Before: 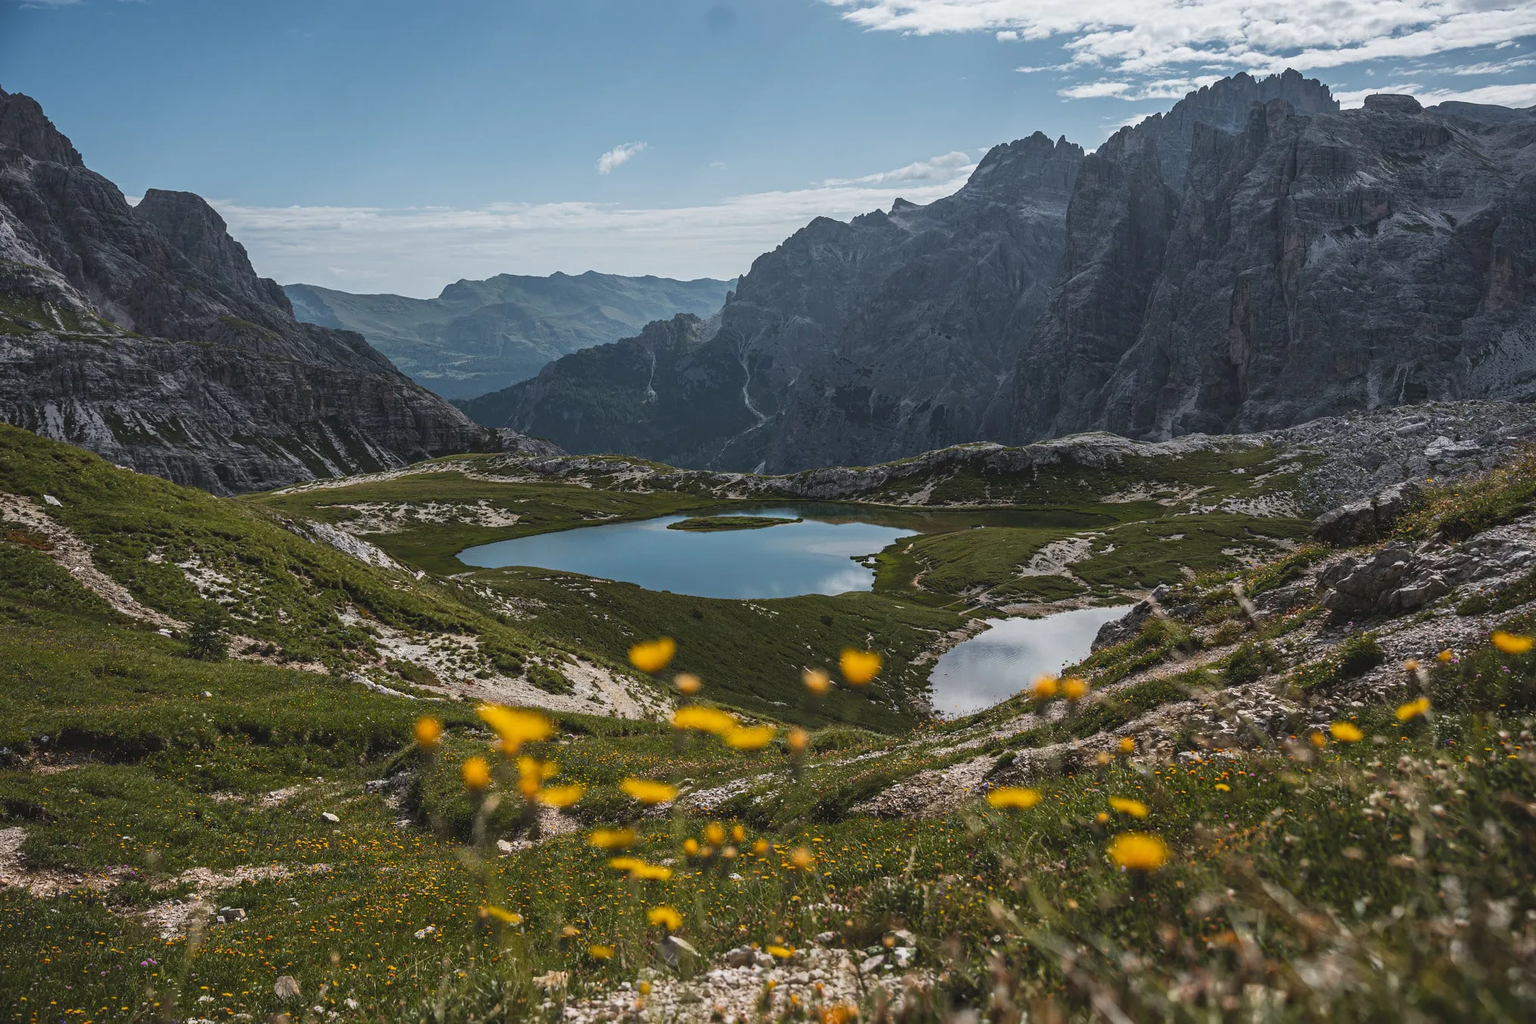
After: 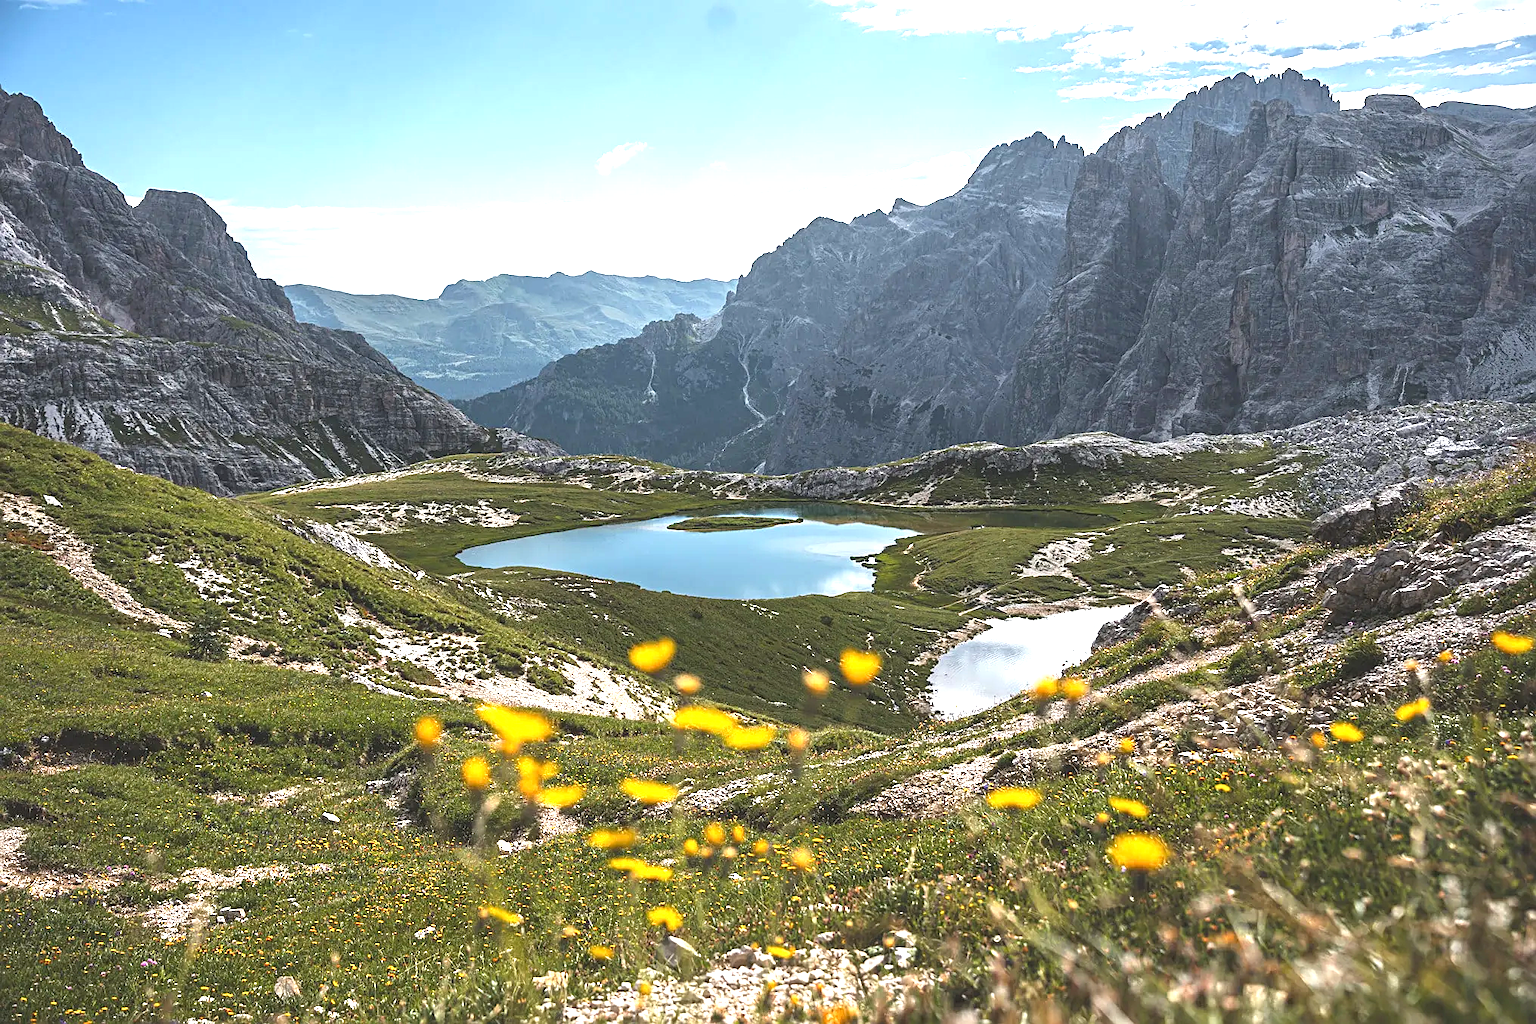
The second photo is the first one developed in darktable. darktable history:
sharpen: on, module defaults
exposure: black level correction 0, exposure 1.471 EV, compensate highlight preservation false
